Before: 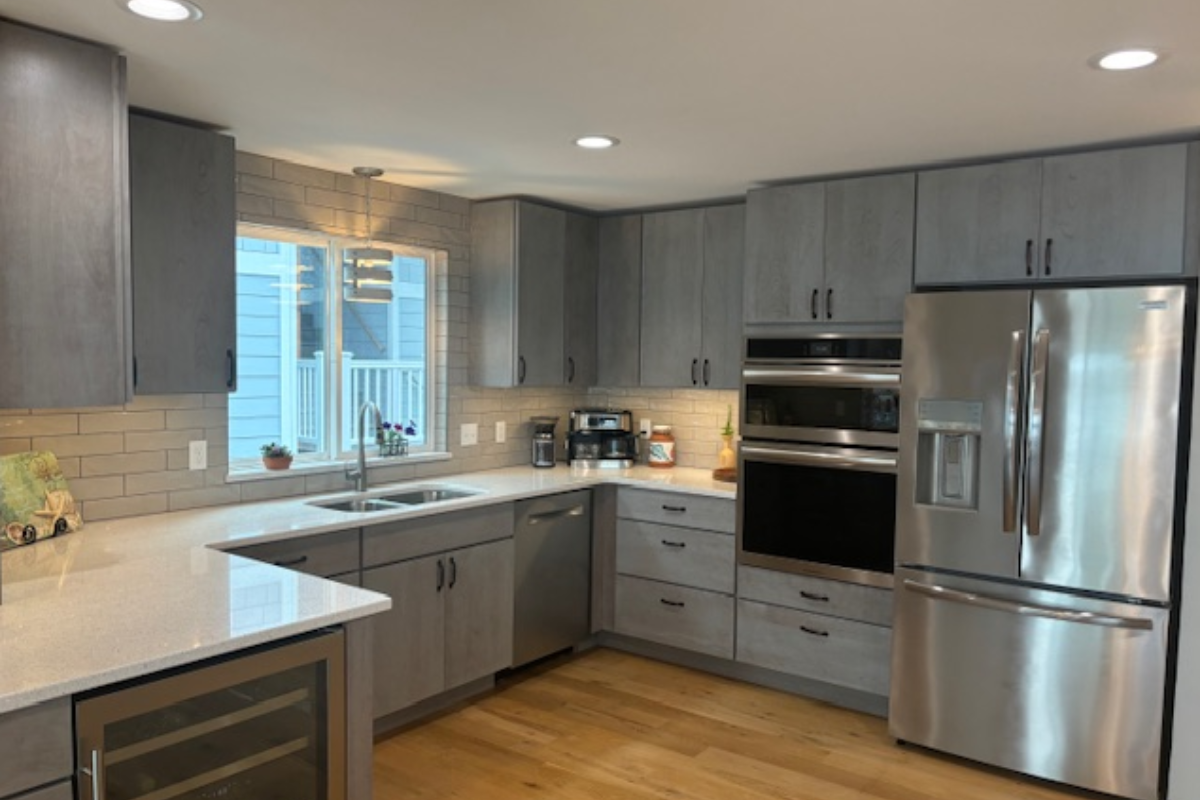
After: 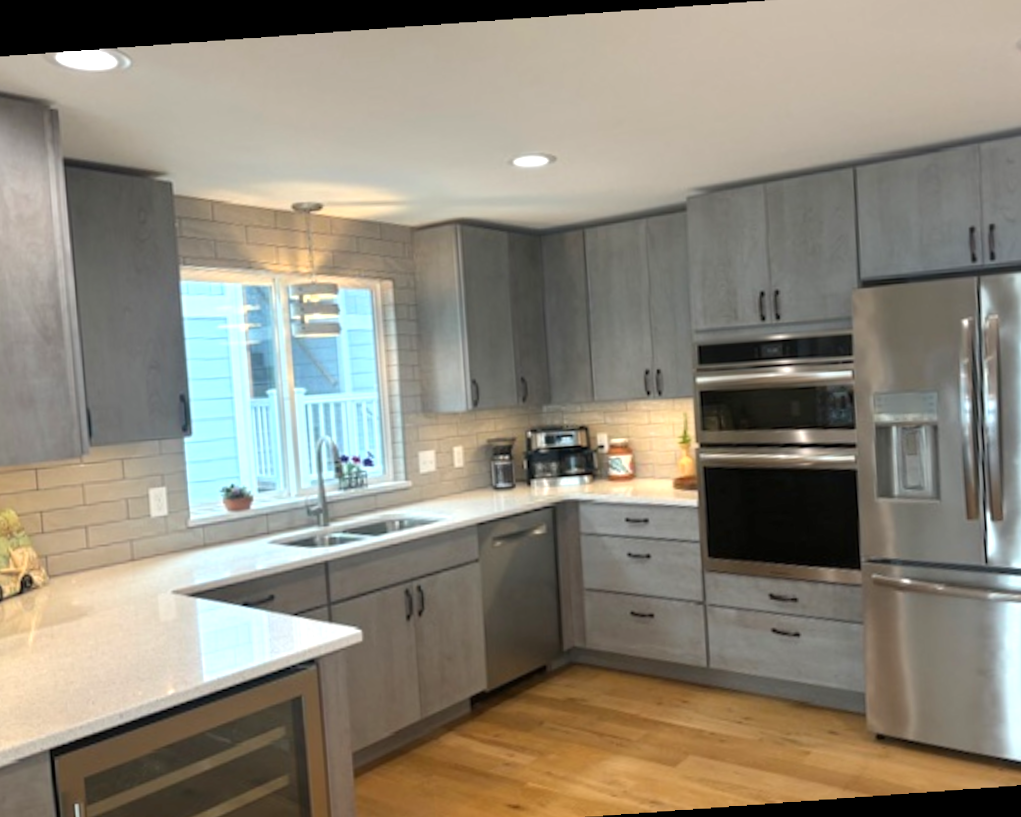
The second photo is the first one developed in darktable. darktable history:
exposure: exposure 0.574 EV, compensate highlight preservation false
rotate and perspective: rotation -3.18°, automatic cropping off
crop and rotate: angle 1°, left 4.281%, top 0.642%, right 11.383%, bottom 2.486%
